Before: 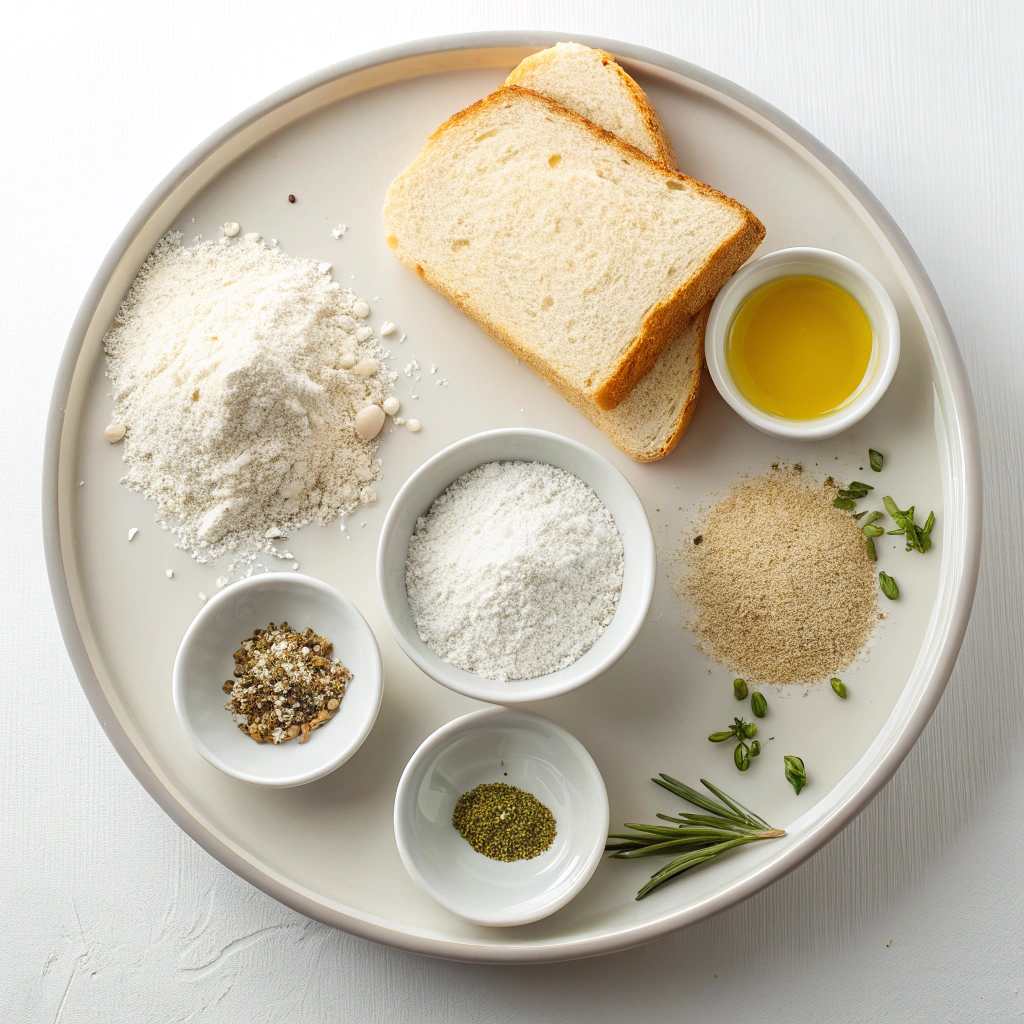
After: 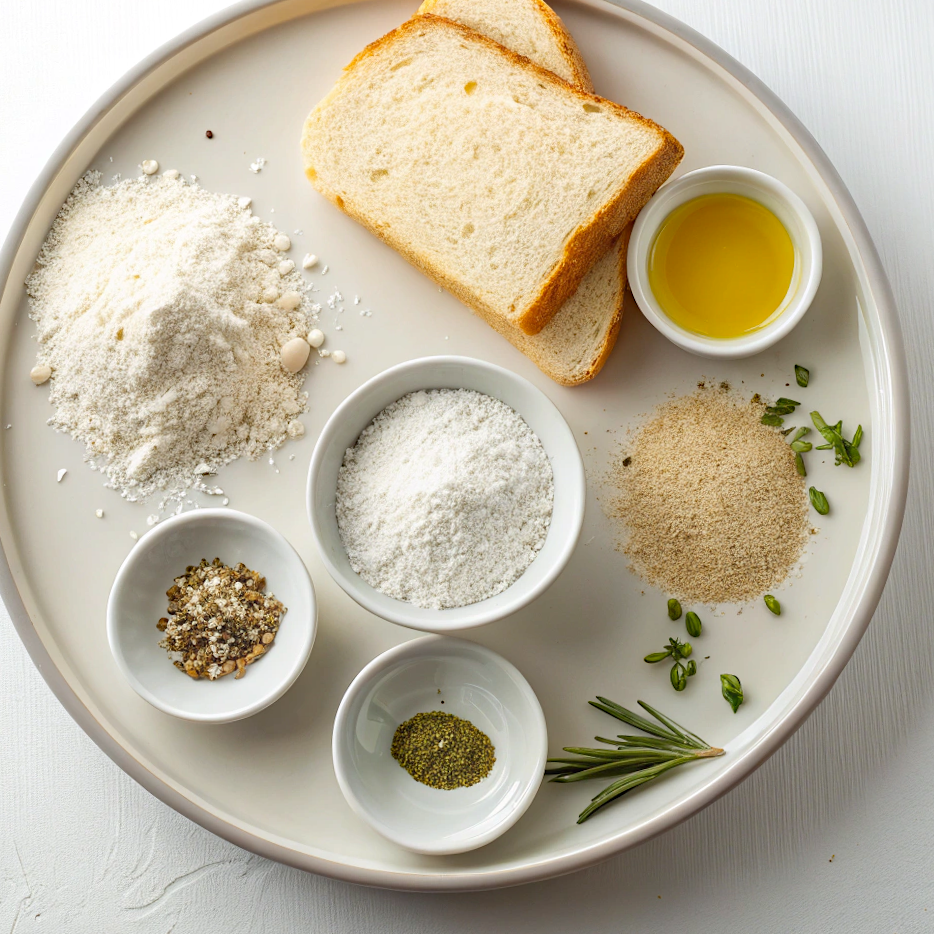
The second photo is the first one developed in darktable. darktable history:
haze removal: compatibility mode true, adaptive false
crop and rotate: angle 1.96°, left 5.673%, top 5.673%
